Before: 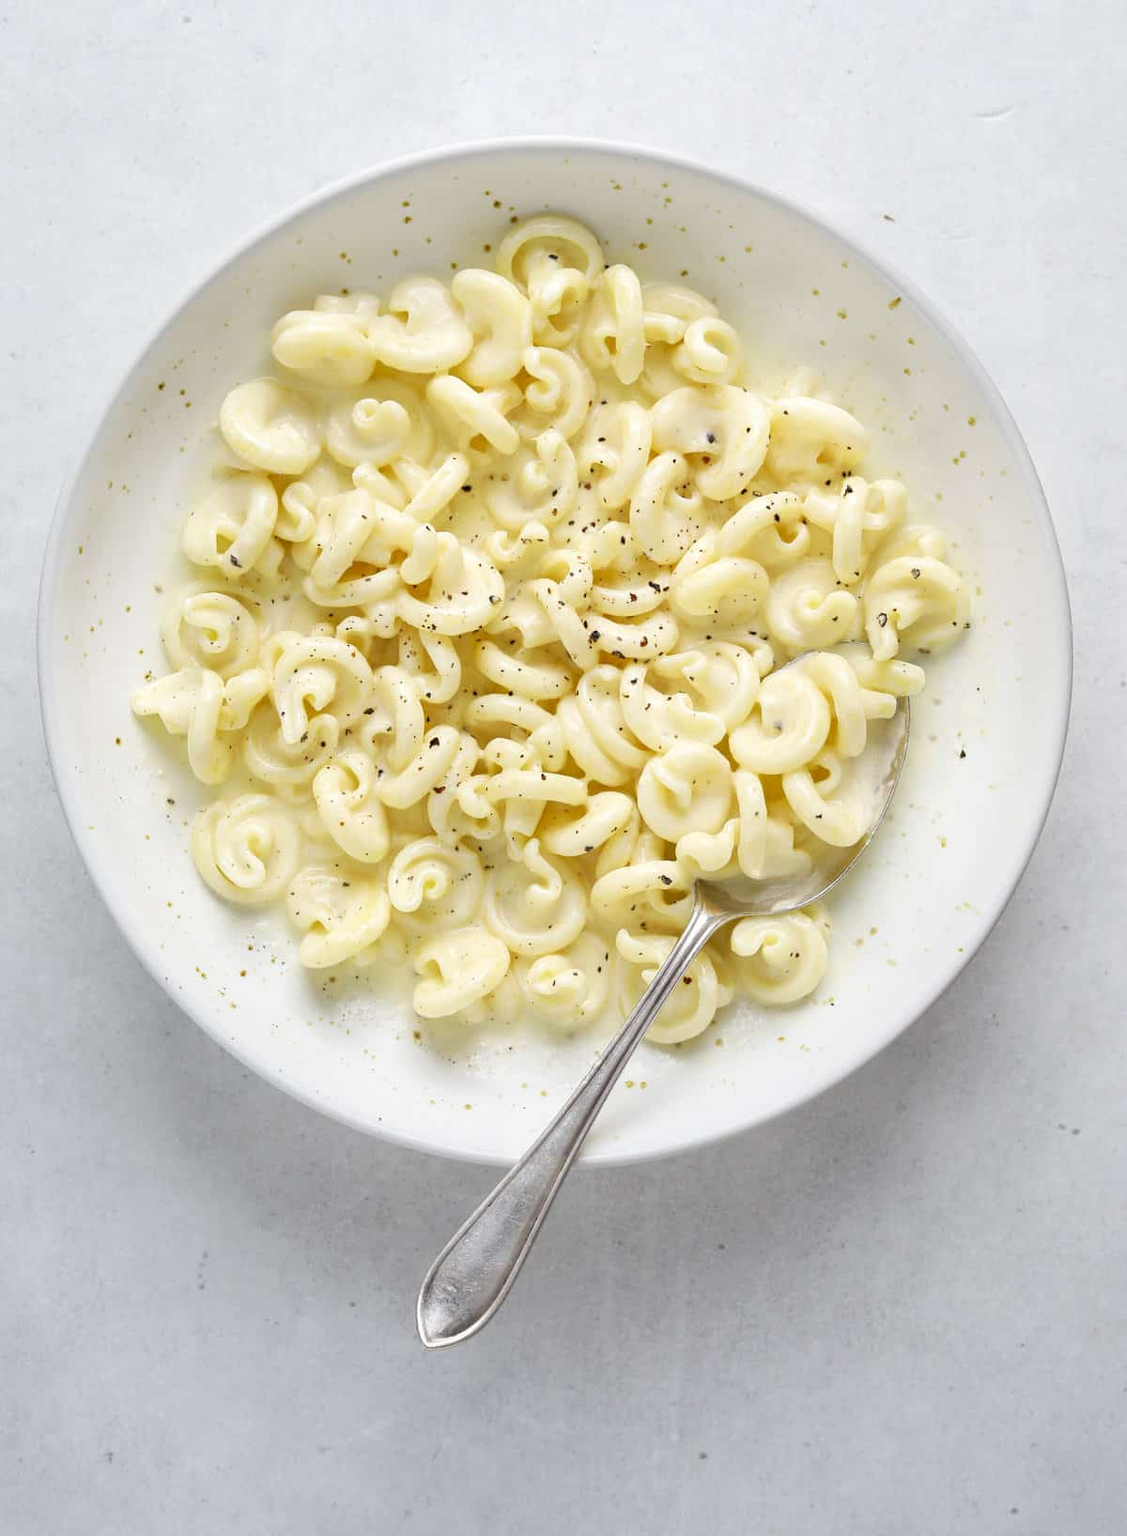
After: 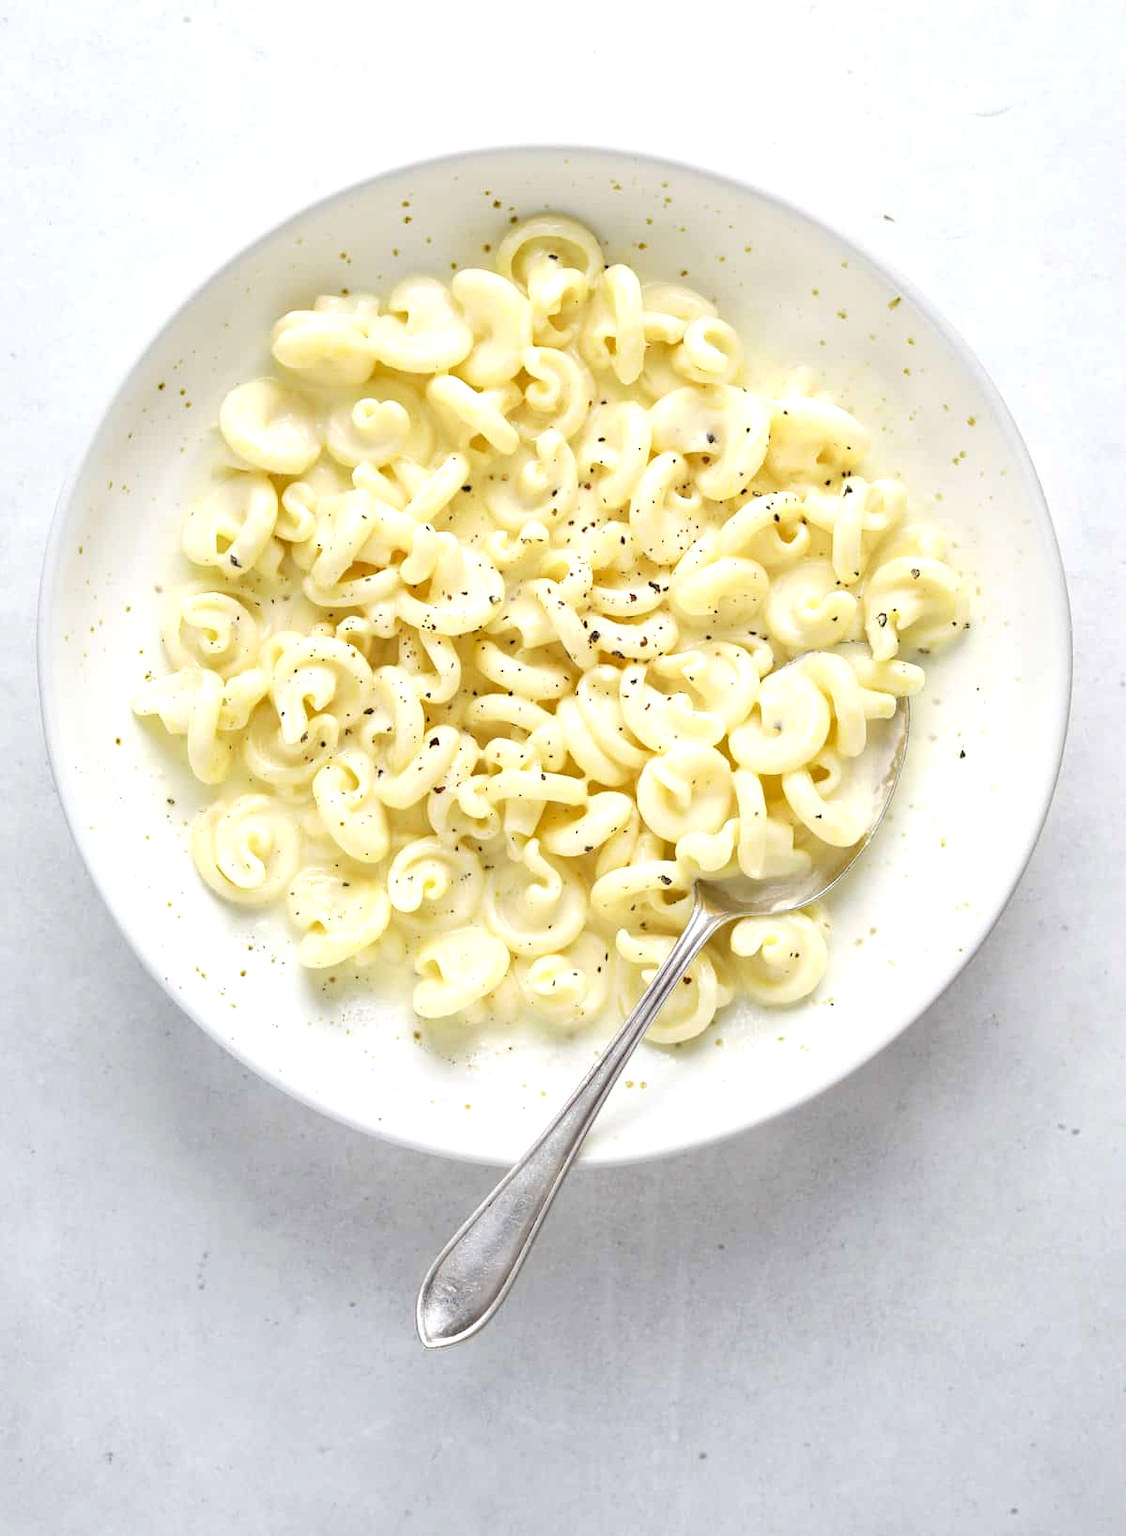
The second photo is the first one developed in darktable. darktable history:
exposure: exposure 0.362 EV, compensate highlight preservation false
